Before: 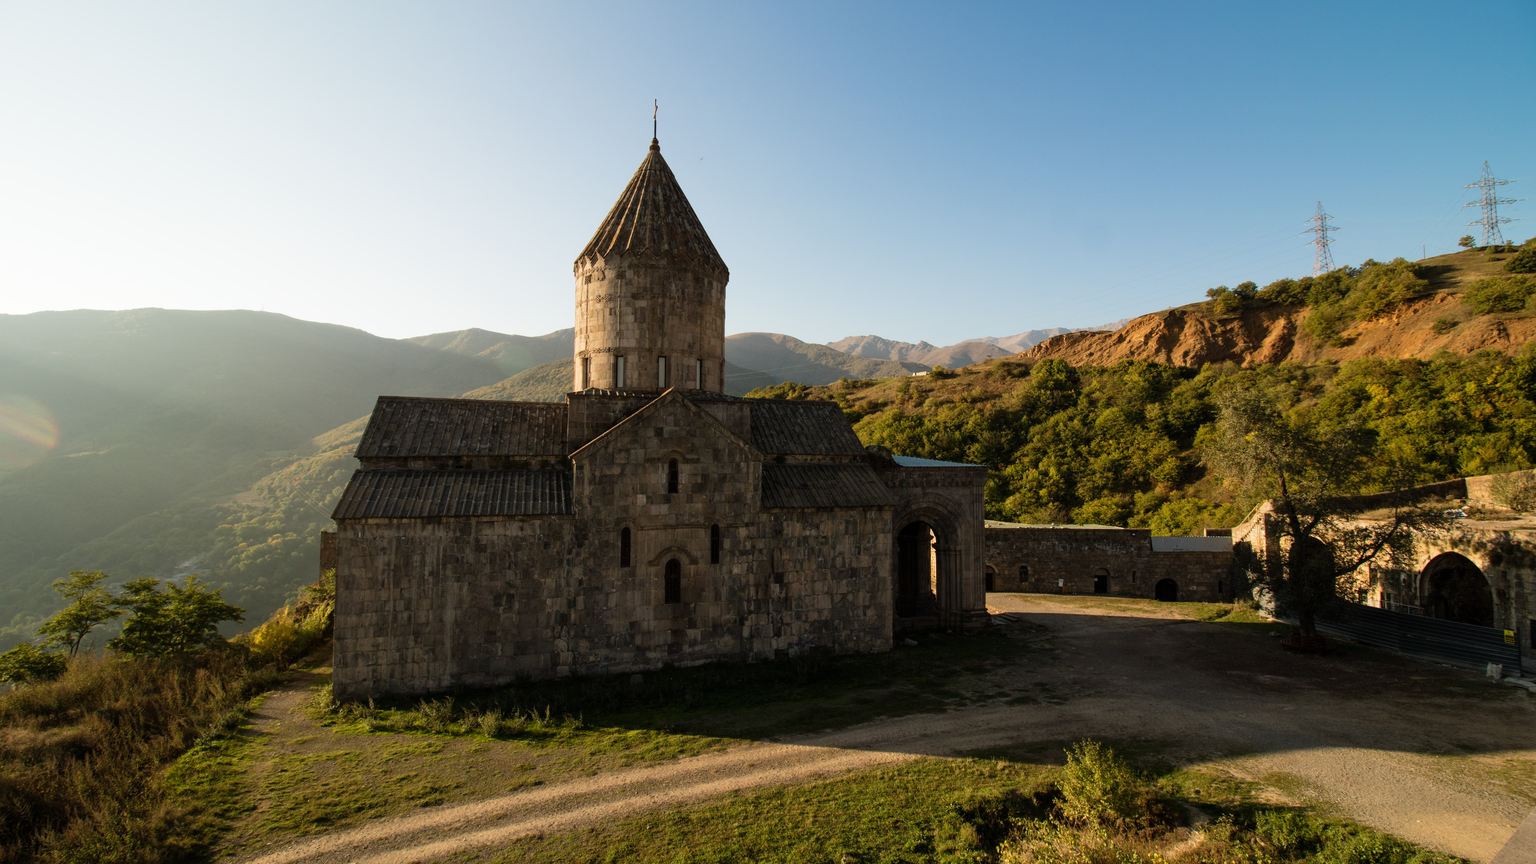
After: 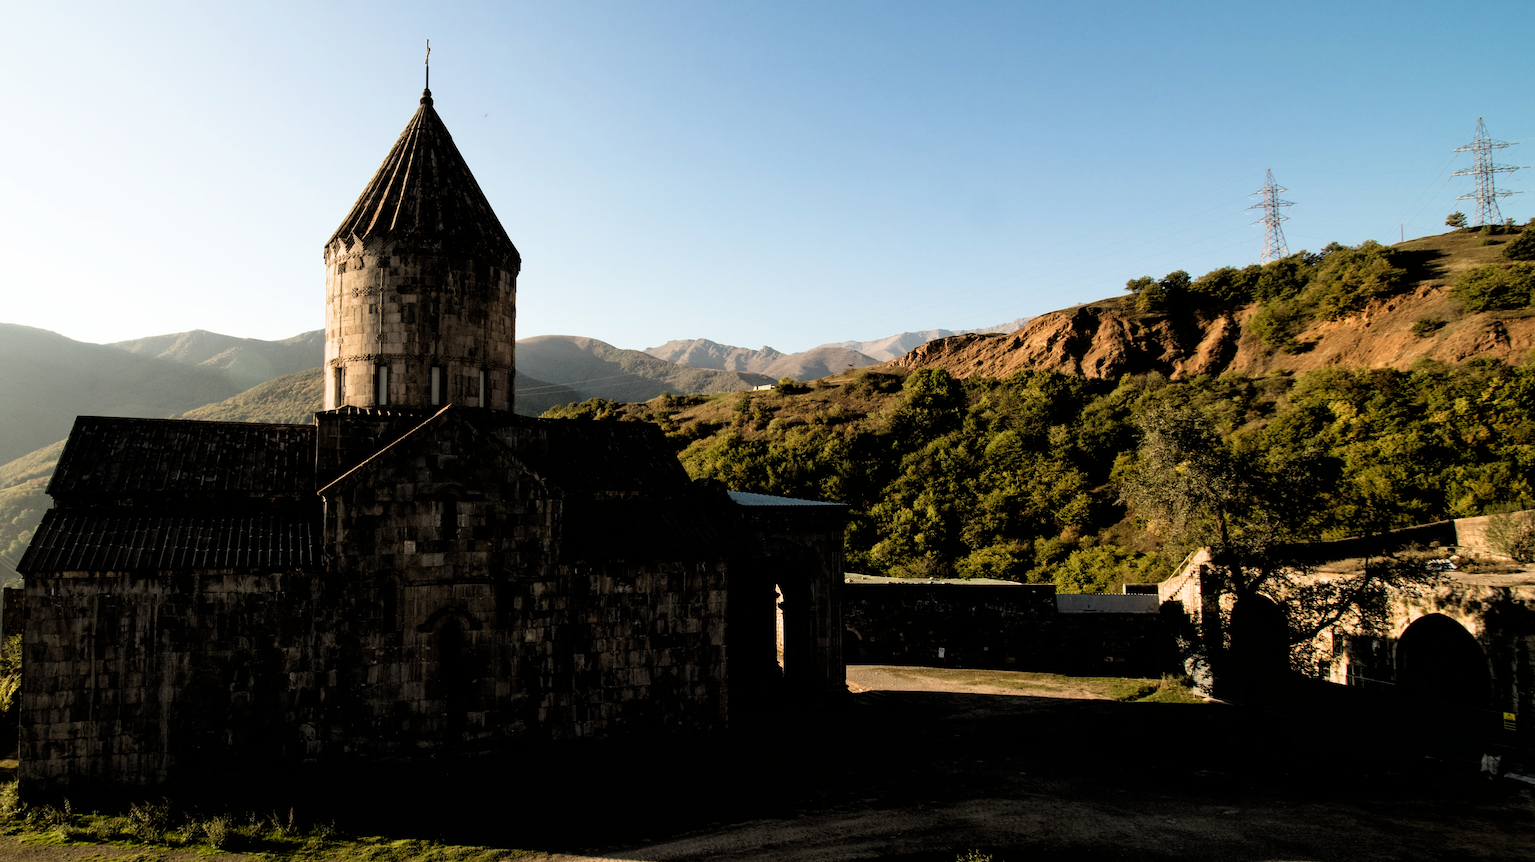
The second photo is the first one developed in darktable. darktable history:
crop and rotate: left 20.74%, top 7.912%, right 0.375%, bottom 13.378%
filmic rgb: black relative exposure -3.64 EV, white relative exposure 2.44 EV, hardness 3.29
exposure: compensate highlight preservation false
